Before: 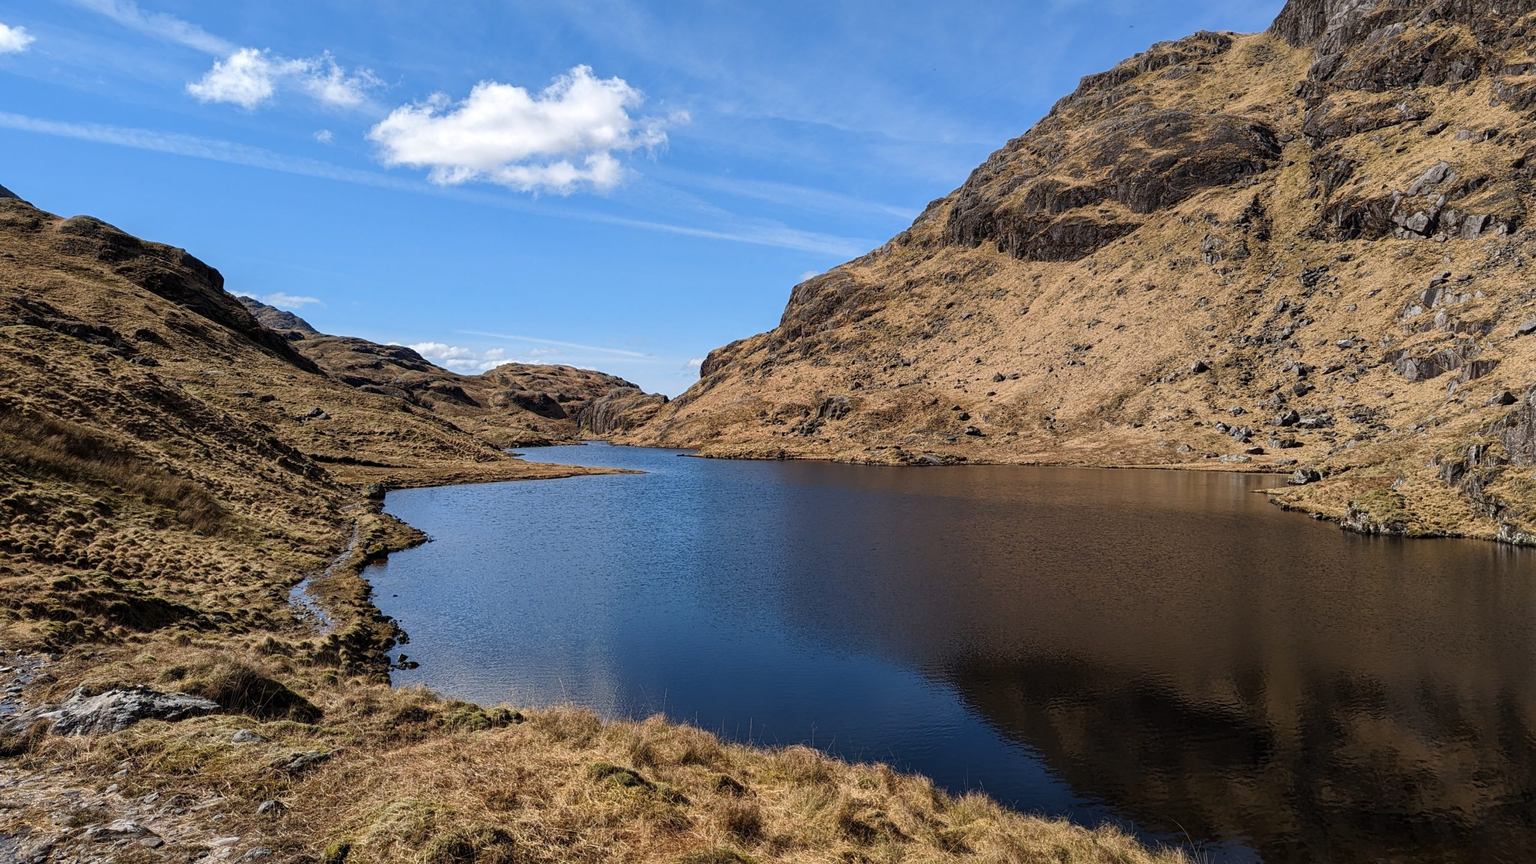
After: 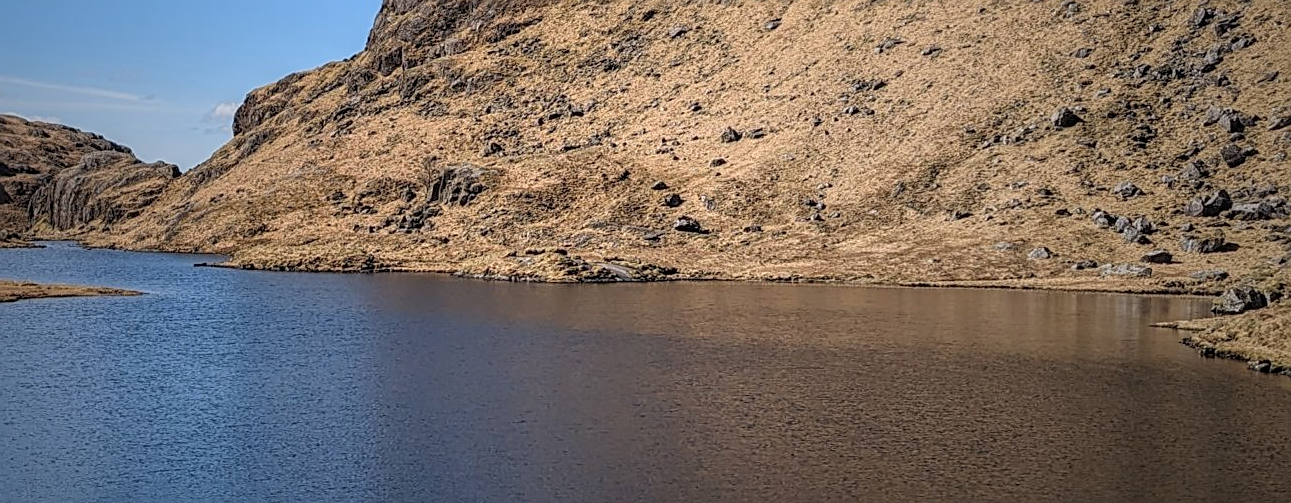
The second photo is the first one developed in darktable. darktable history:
local contrast: on, module defaults
crop: left 36.5%, top 34.339%, right 13.033%, bottom 30.665%
vignetting: fall-off start 17.94%, fall-off radius 137.3%, saturation 0, center (-0.031, -0.038), width/height ratio 0.62, shape 0.595
tone equalizer: on, module defaults
contrast brightness saturation: brightness 0.155
sharpen: on, module defaults
